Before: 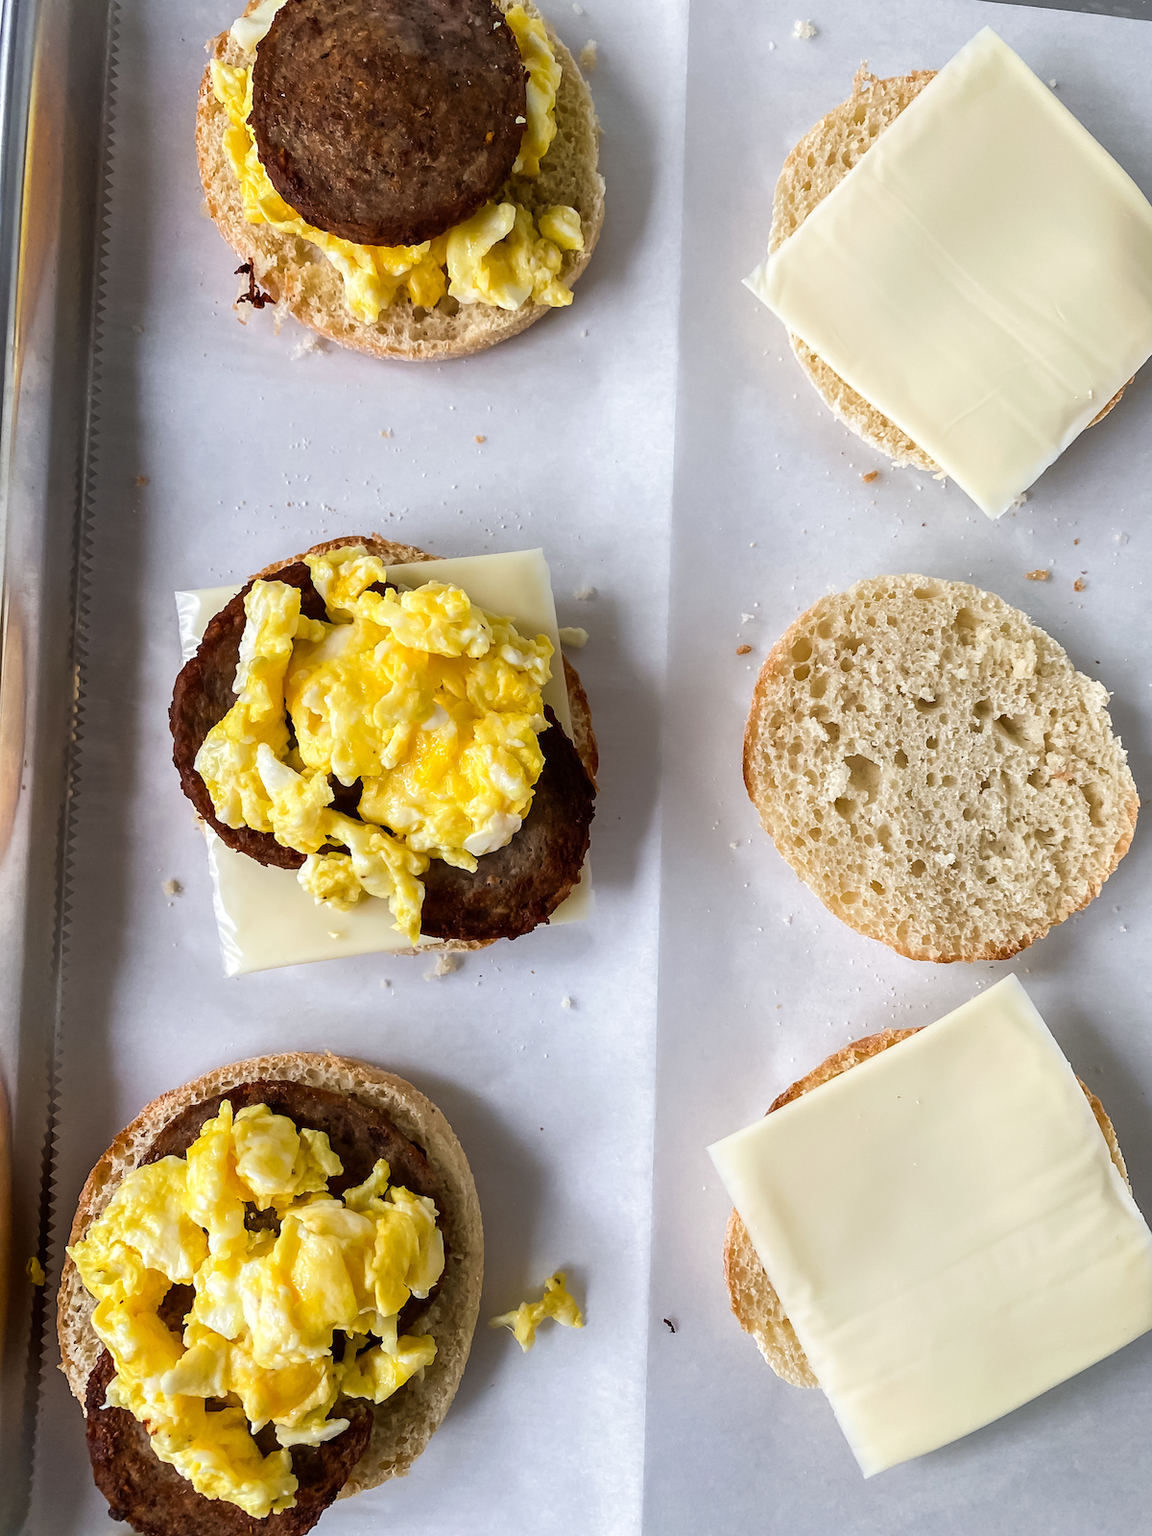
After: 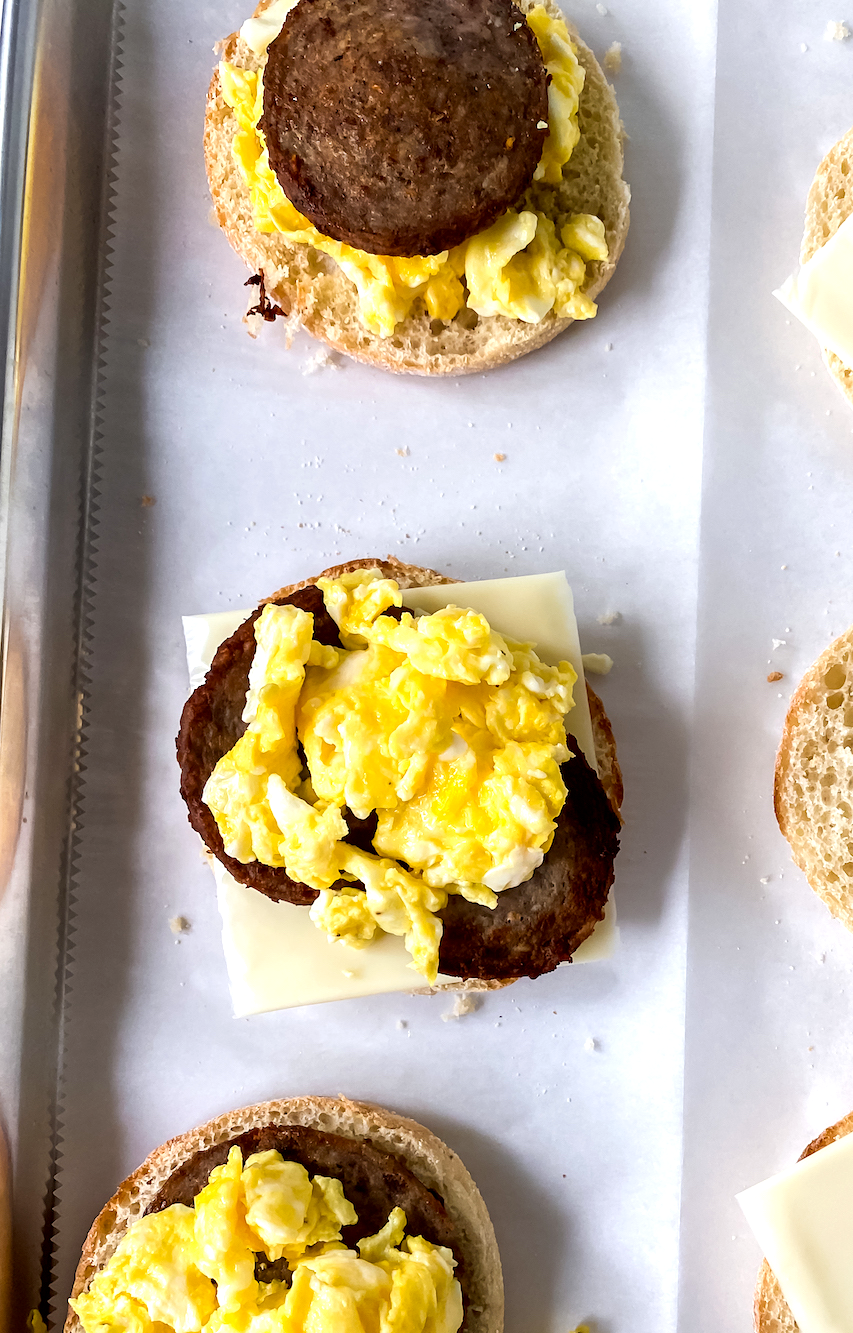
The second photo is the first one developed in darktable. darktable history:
tone equalizer: on, module defaults
exposure: black level correction 0.003, exposure 0.383 EV, compensate highlight preservation false
crop: right 28.885%, bottom 16.626%
